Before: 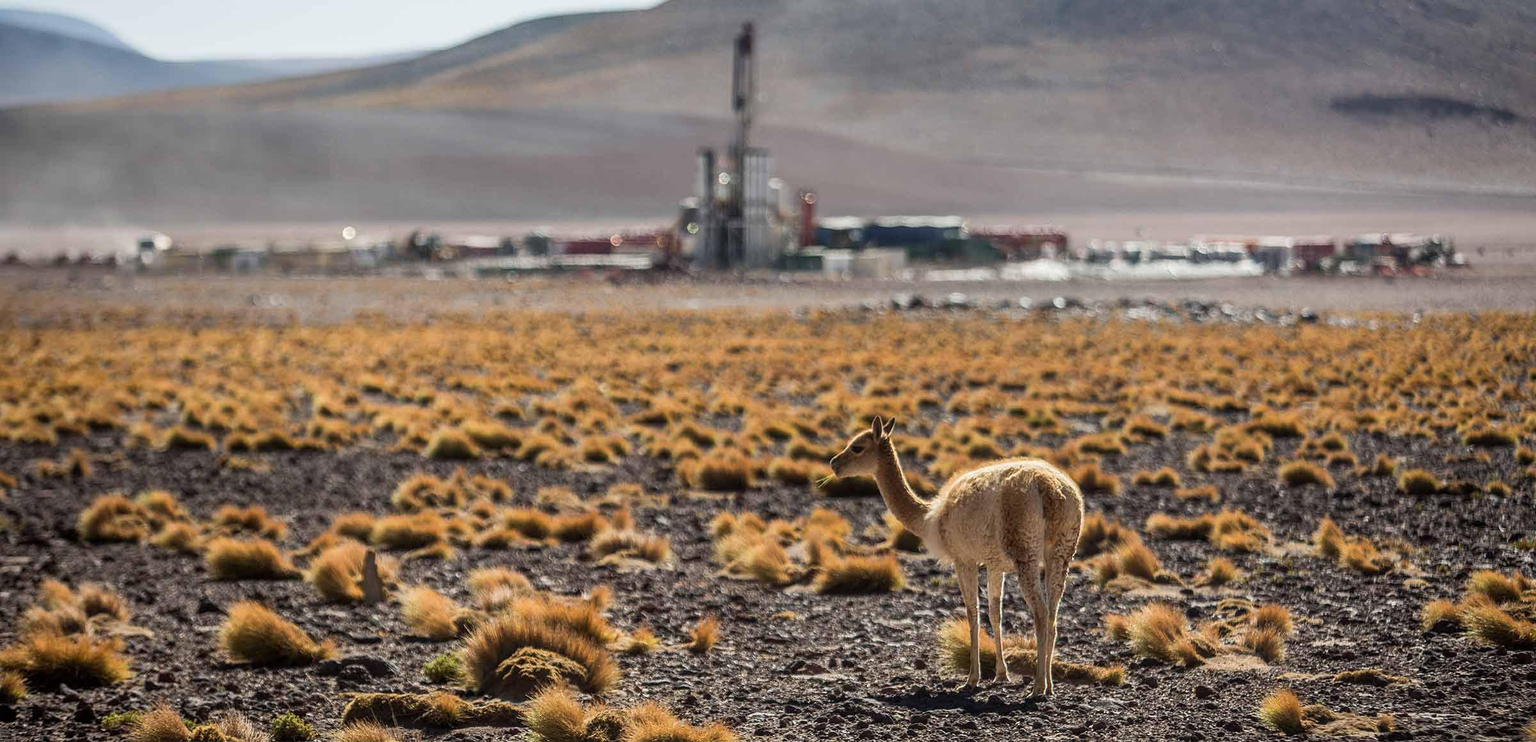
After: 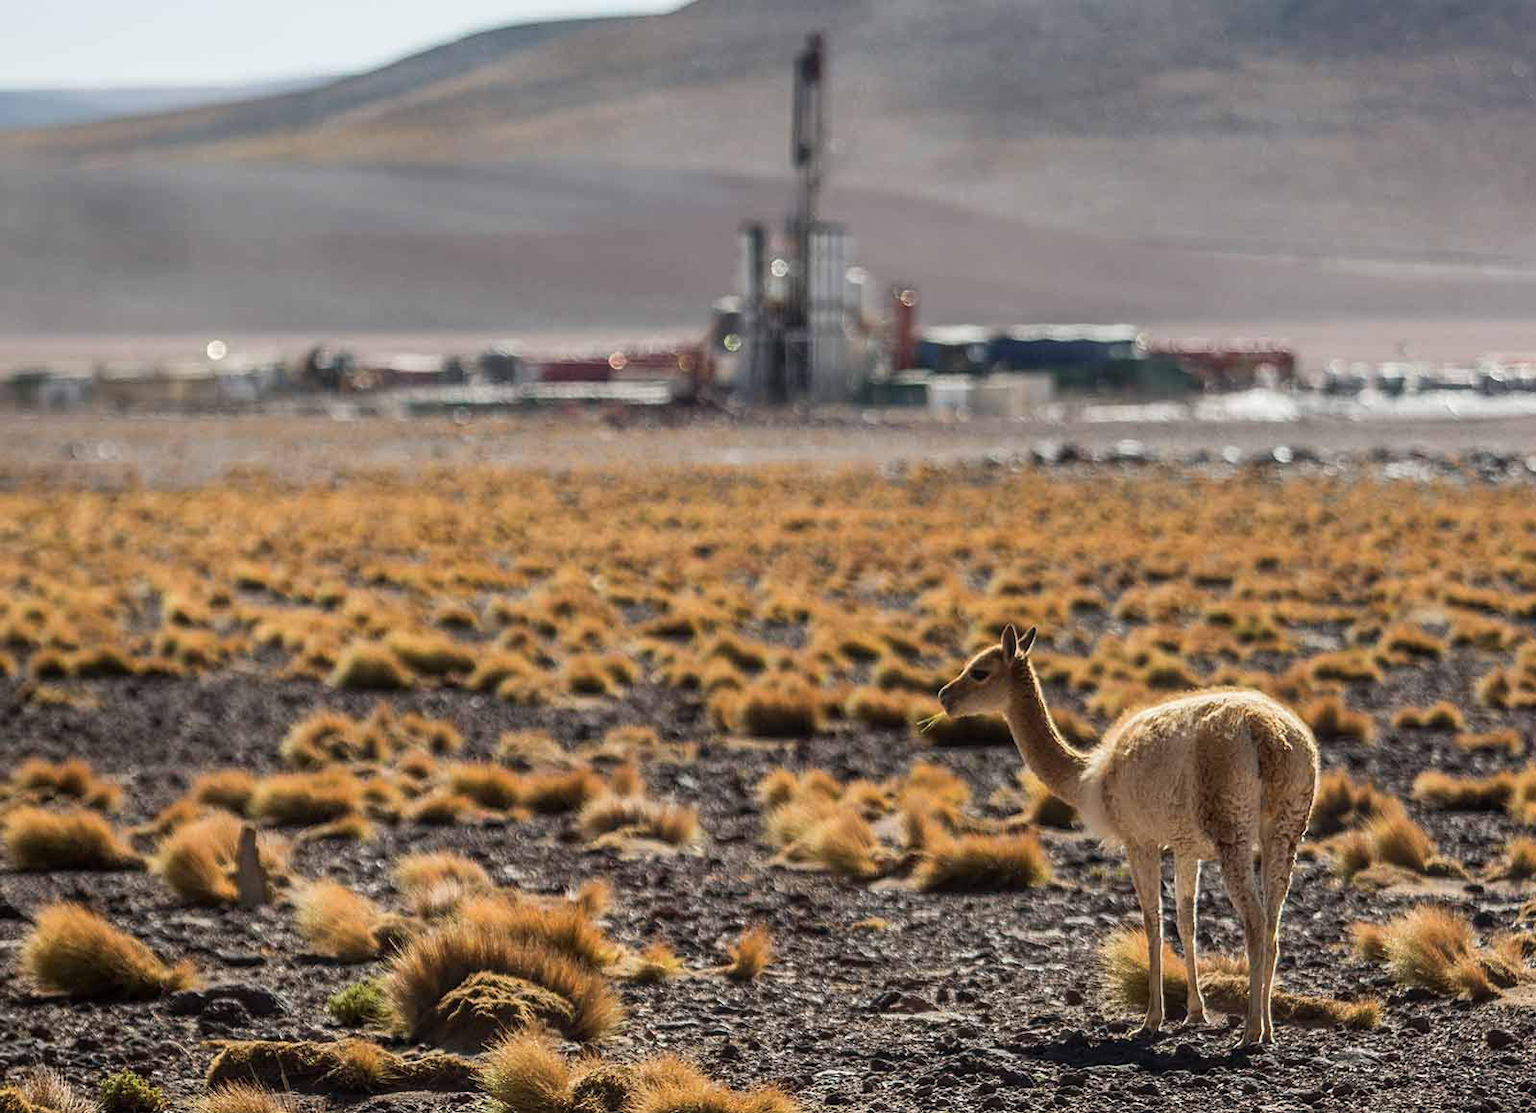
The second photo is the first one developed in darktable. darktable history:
crop and rotate: left 13.342%, right 19.991%
rotate and perspective: automatic cropping original format, crop left 0, crop top 0
